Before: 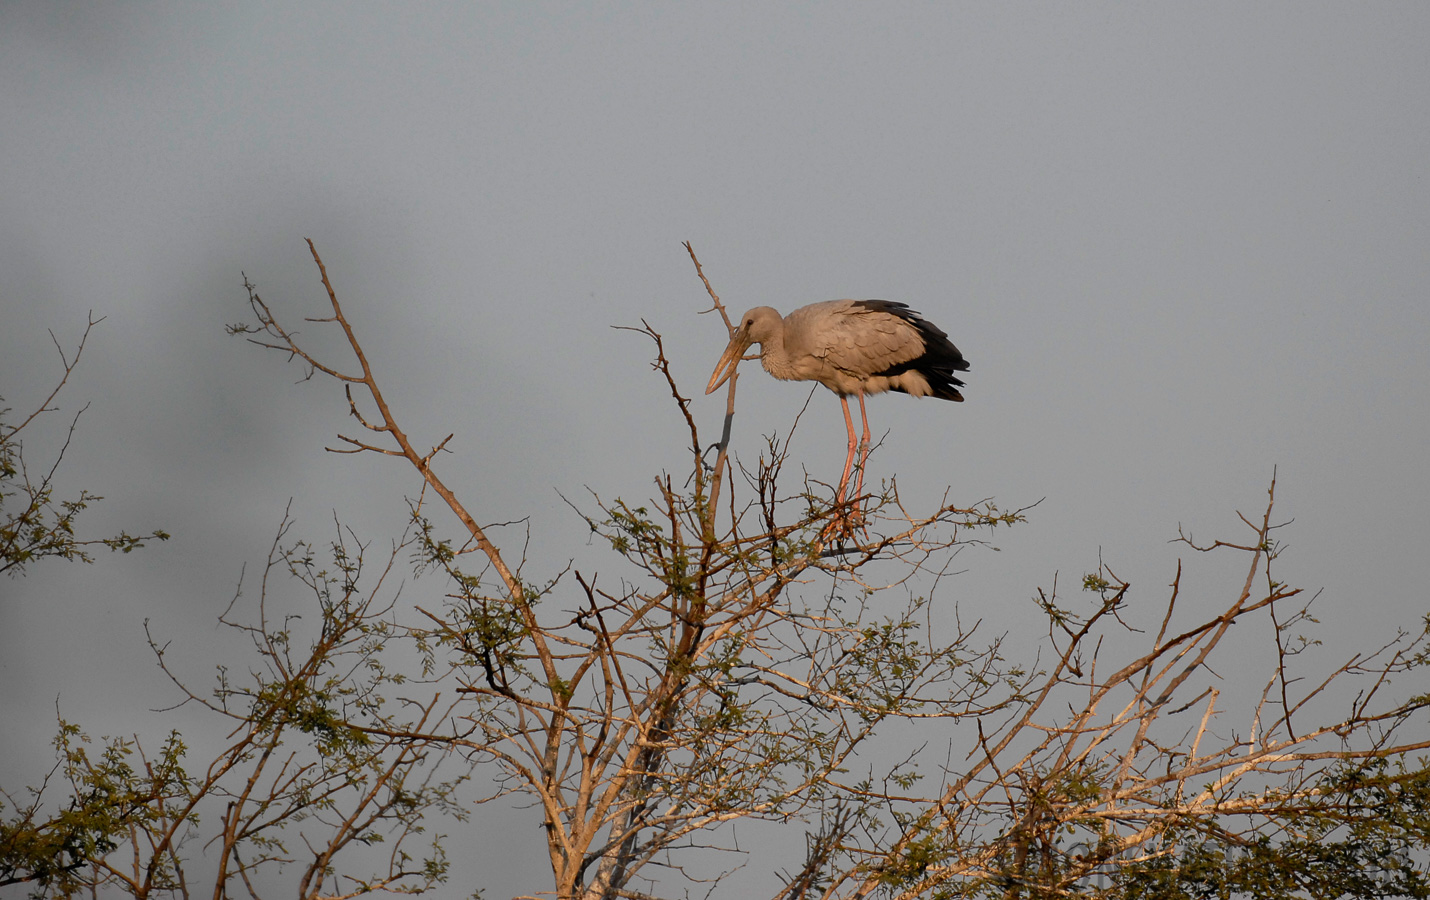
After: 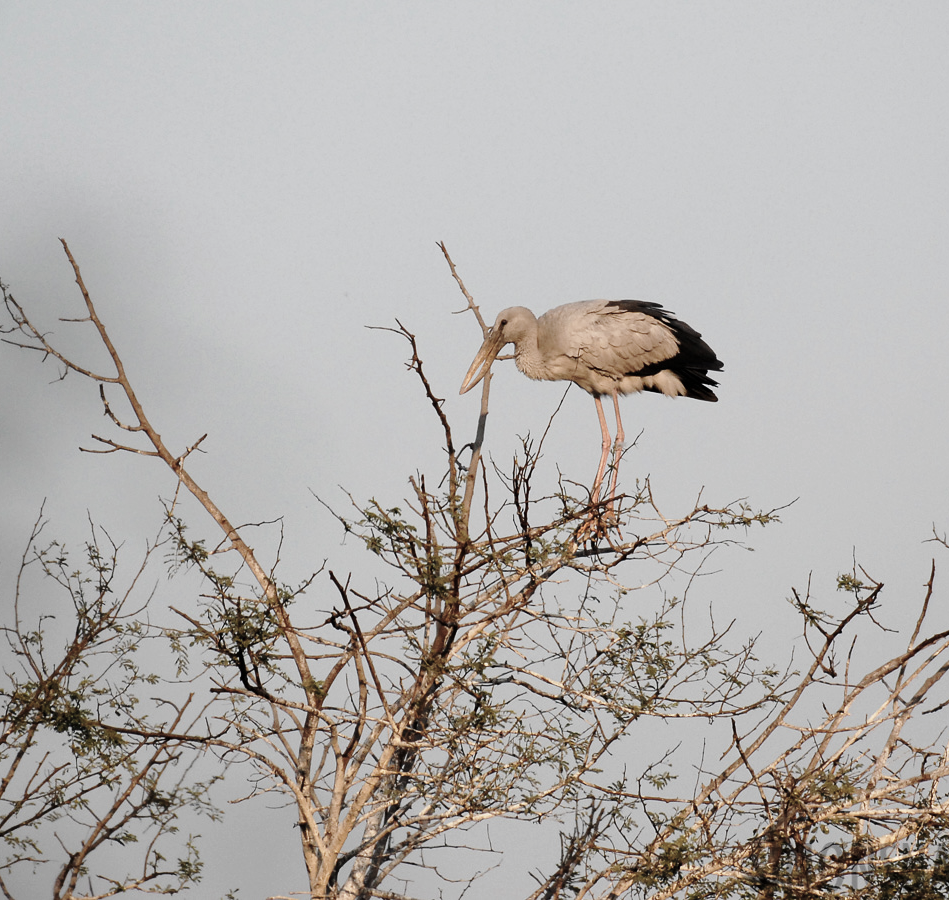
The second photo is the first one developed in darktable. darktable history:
crop: left 17.217%, right 16.411%
color correction: highlights b* -0.01, saturation 0.515
base curve: curves: ch0 [(0, 0) (0.028, 0.03) (0.121, 0.232) (0.46, 0.748) (0.859, 0.968) (1, 1)], preserve colors none
